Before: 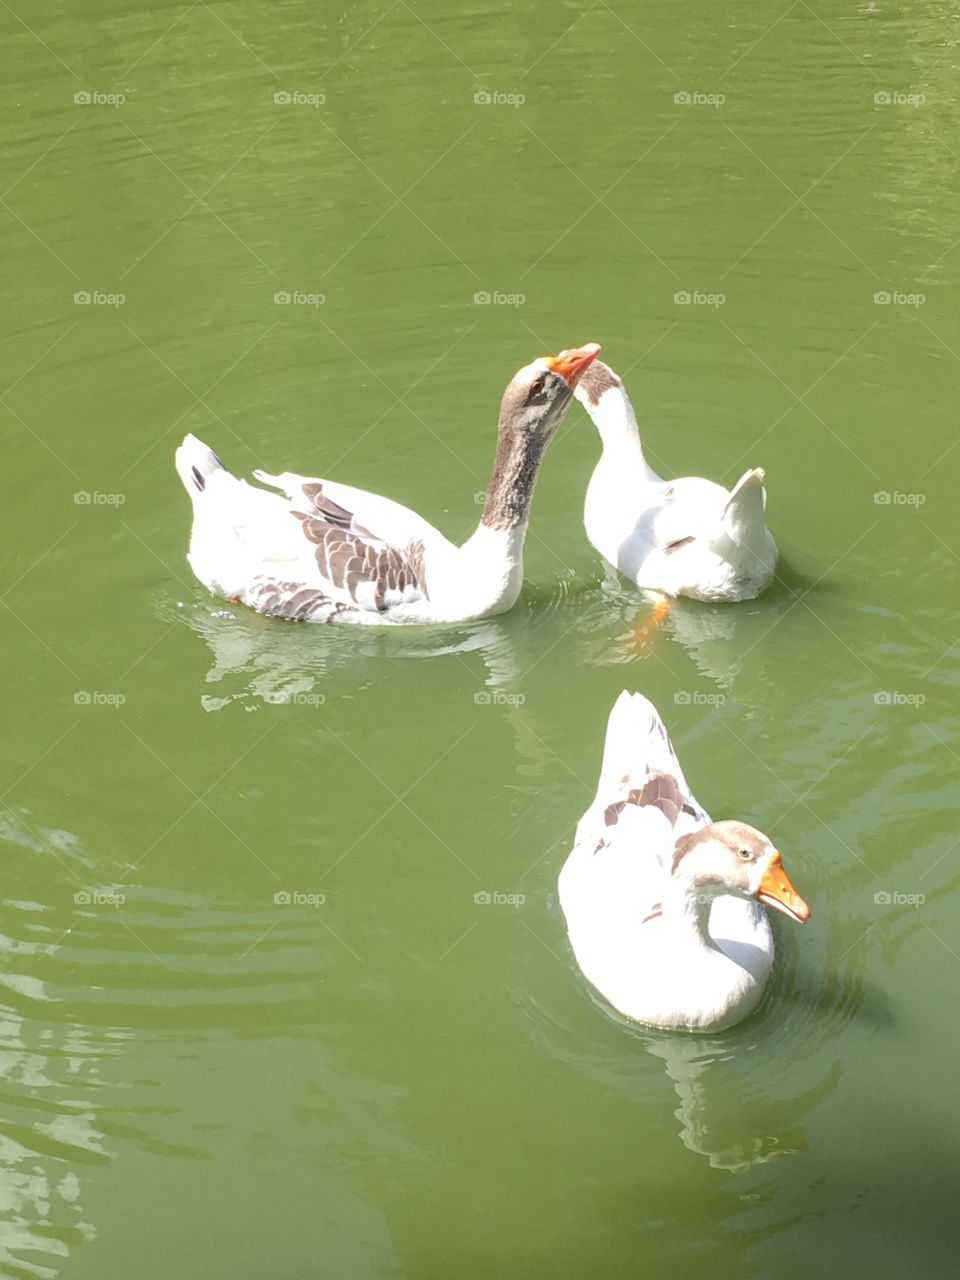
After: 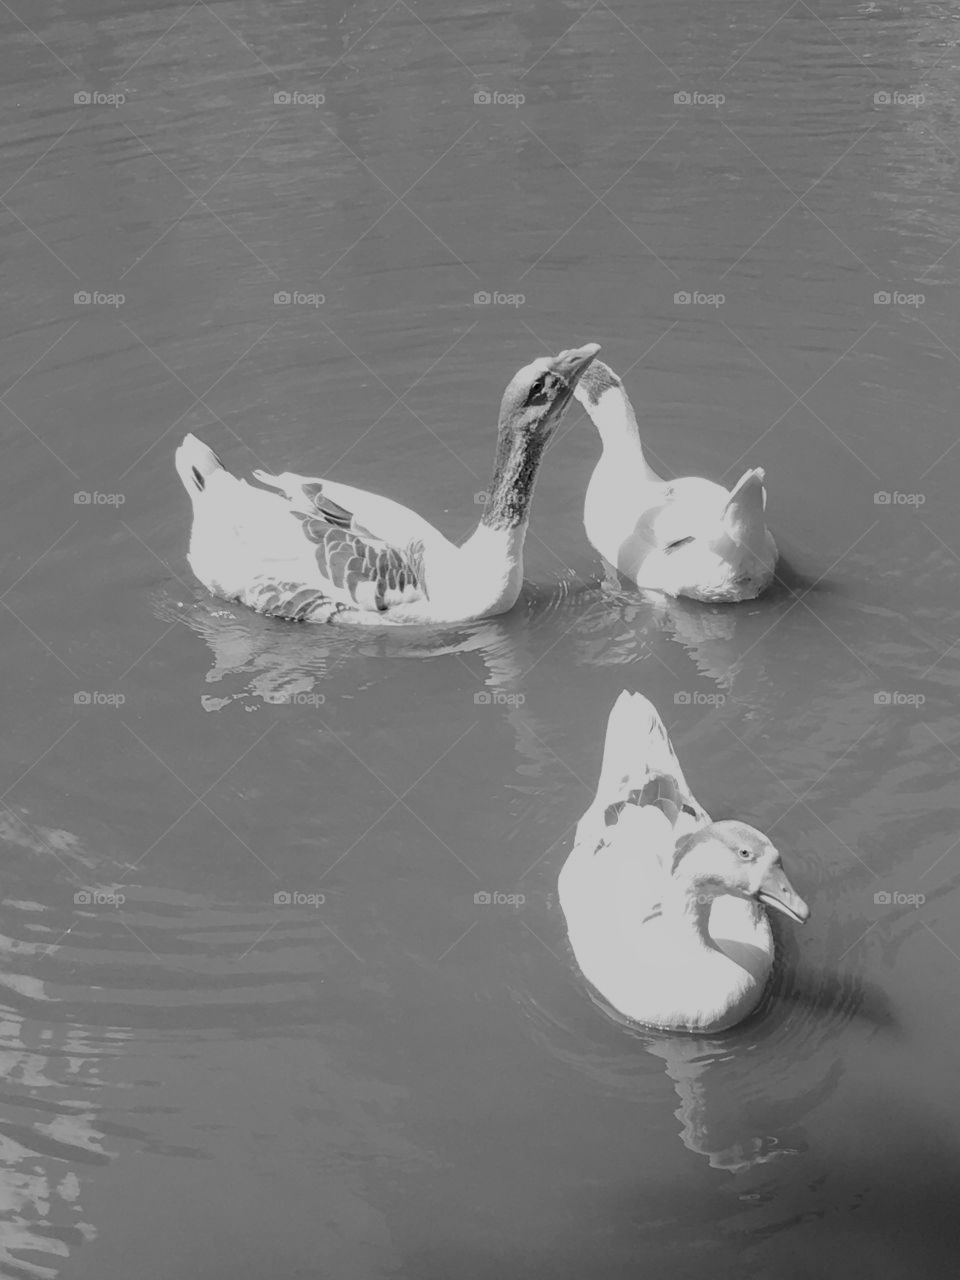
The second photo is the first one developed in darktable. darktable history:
filmic rgb: middle gray luminance 29%, black relative exposure -10.3 EV, white relative exposure 5.5 EV, threshold 6 EV, target black luminance 0%, hardness 3.95, latitude 2.04%, contrast 1.132, highlights saturation mix 5%, shadows ↔ highlights balance 15.11%, add noise in highlights 0, preserve chrominance no, color science v3 (2019), use custom middle-gray values true, iterations of high-quality reconstruction 0, contrast in highlights soft, enable highlight reconstruction true
monochrome: on, module defaults
